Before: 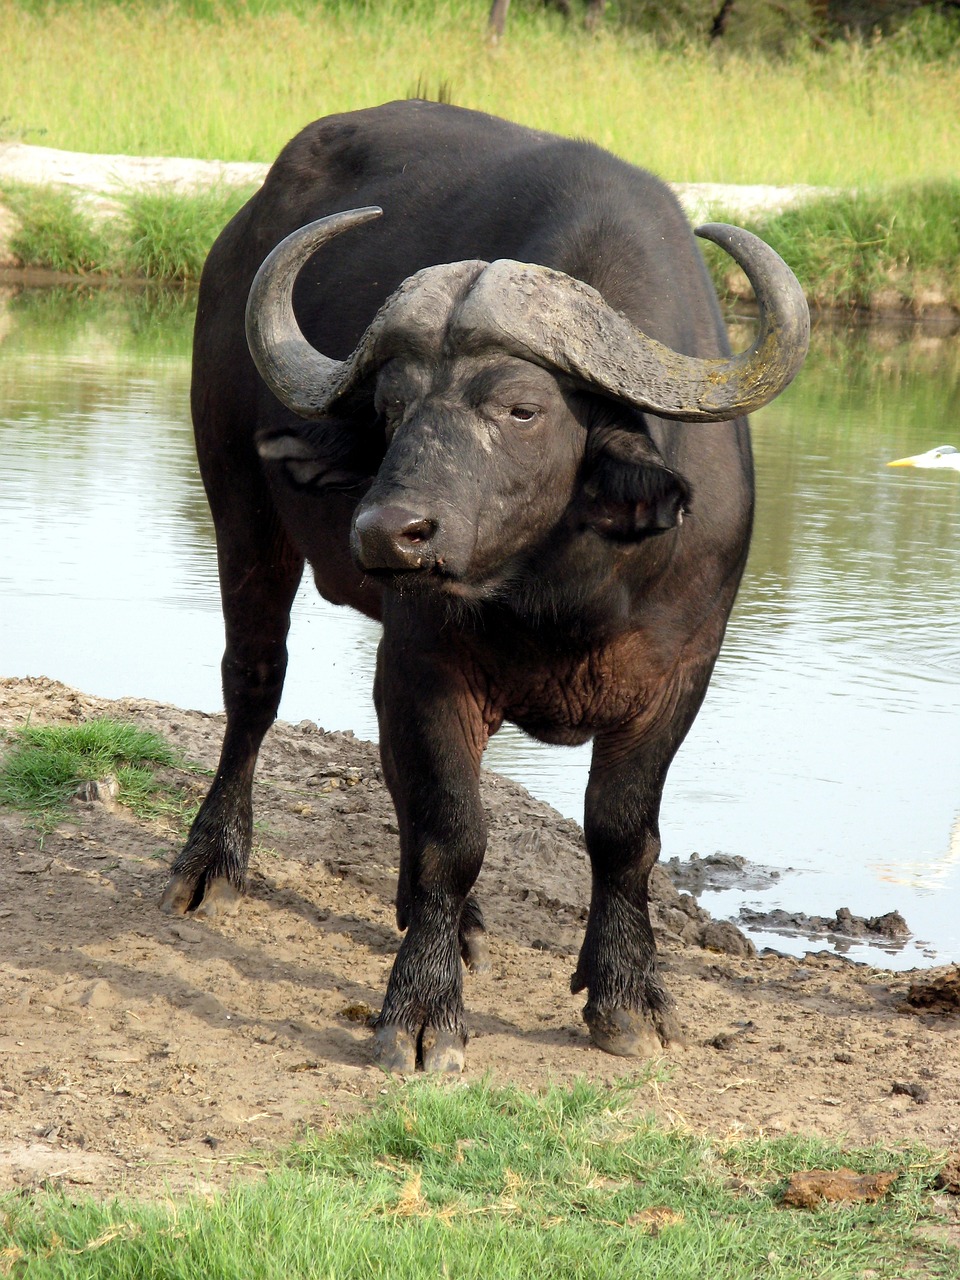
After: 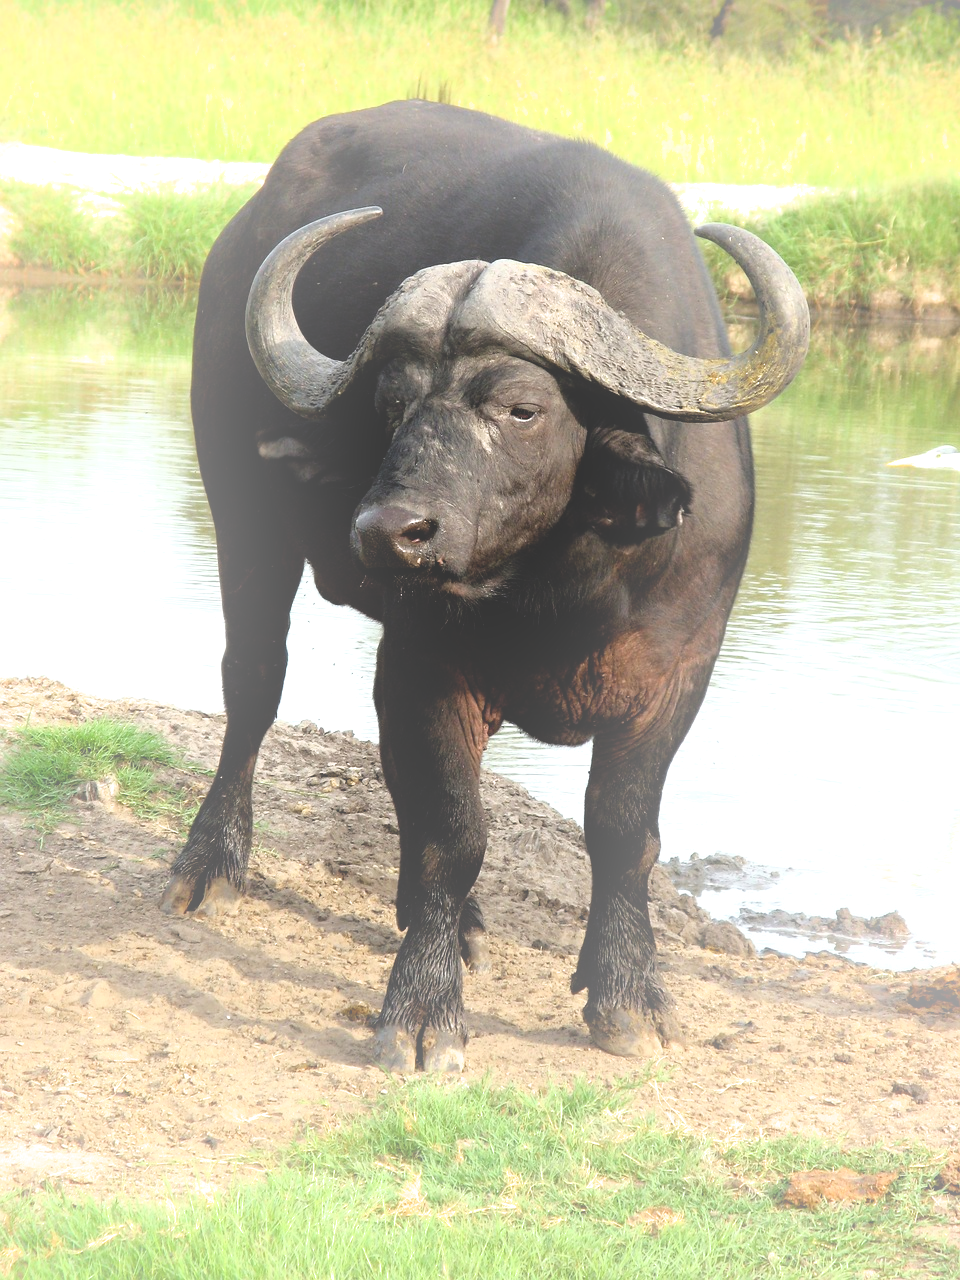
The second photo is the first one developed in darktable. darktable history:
filmic rgb: white relative exposure 2.2 EV, hardness 6.97
bloom: size 40%
